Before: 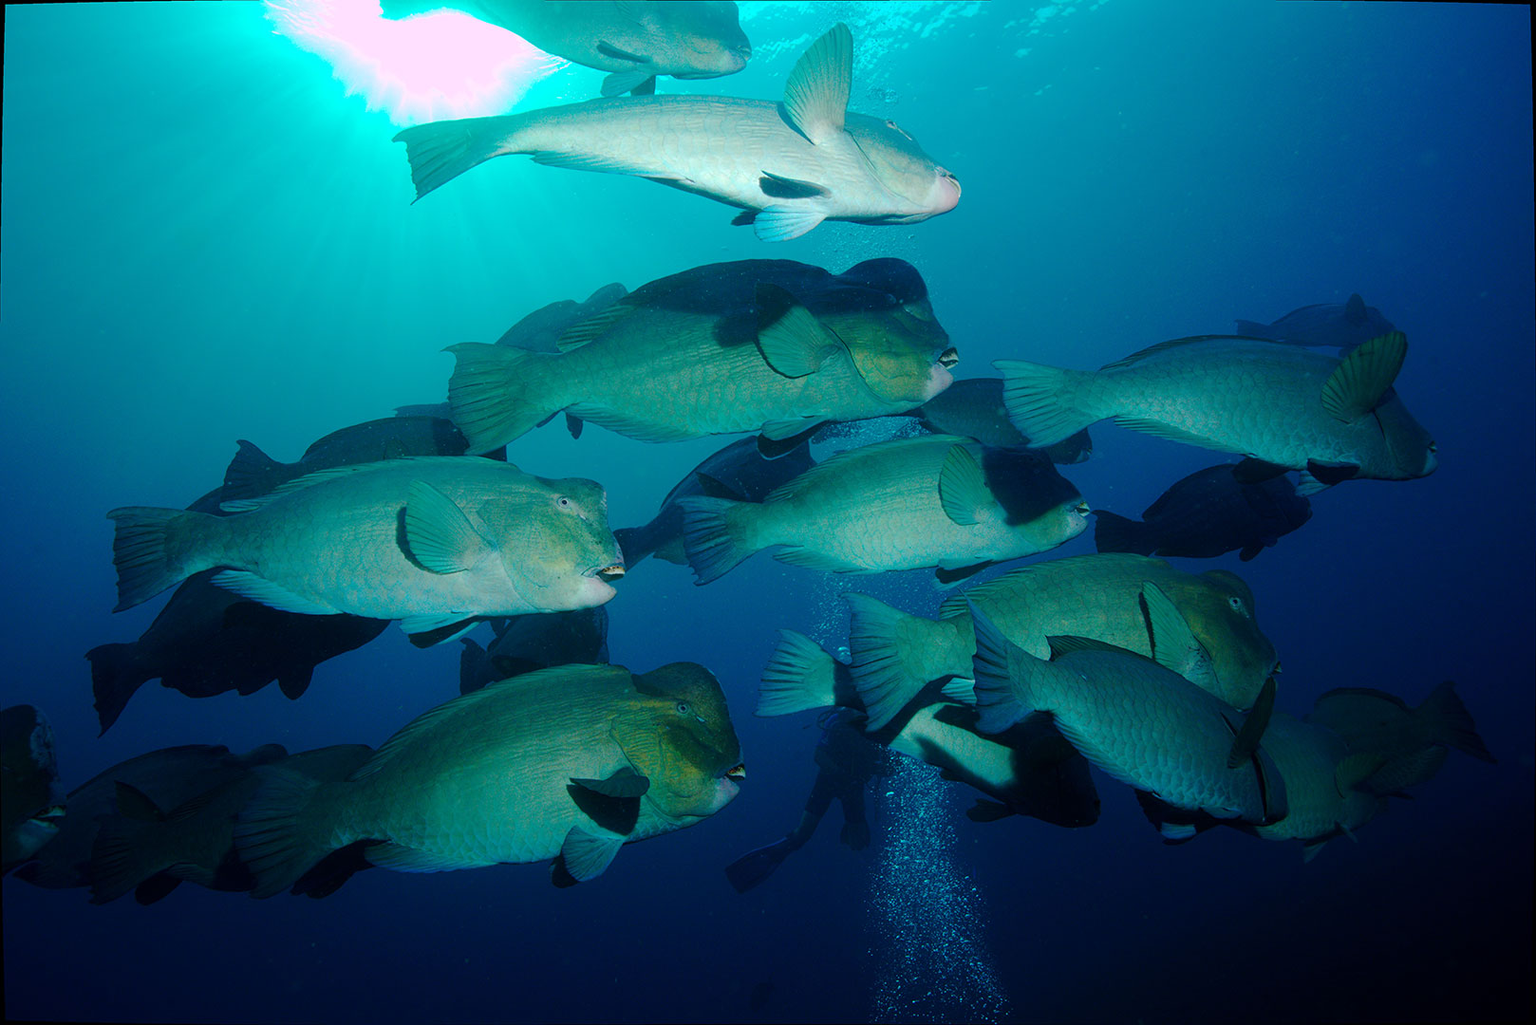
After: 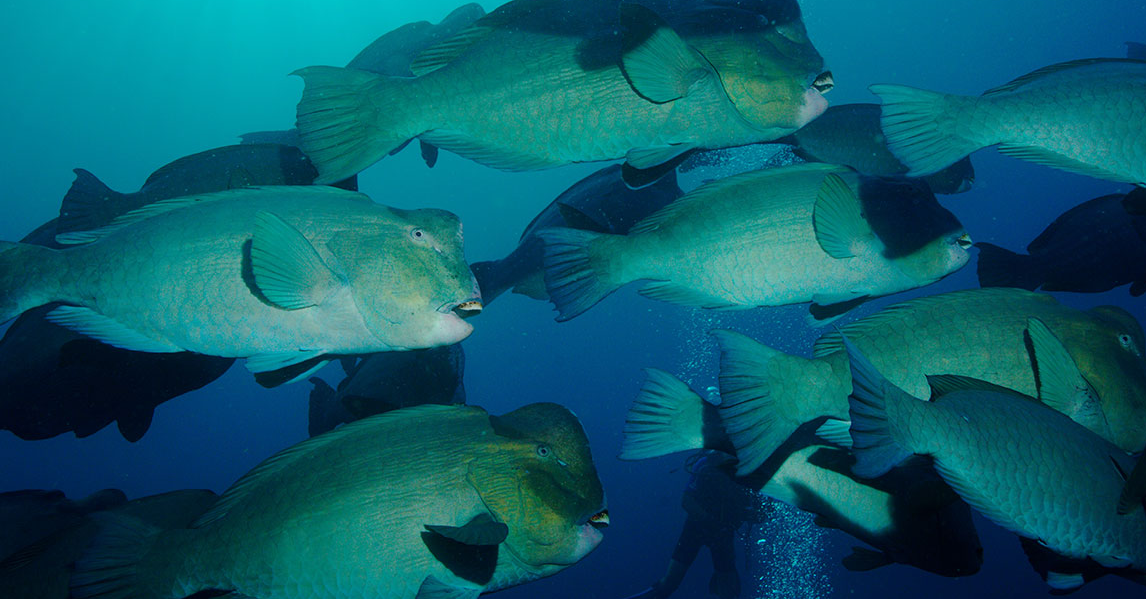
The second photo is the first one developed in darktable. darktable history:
crop: left 10.93%, top 27.349%, right 18.232%, bottom 17.143%
